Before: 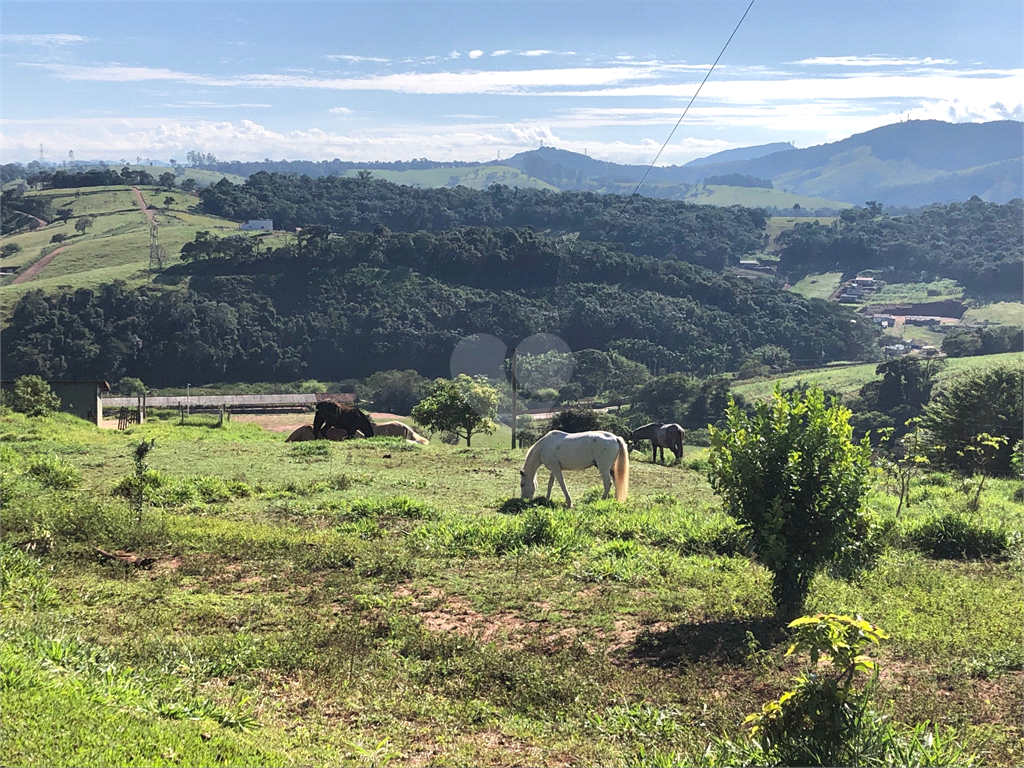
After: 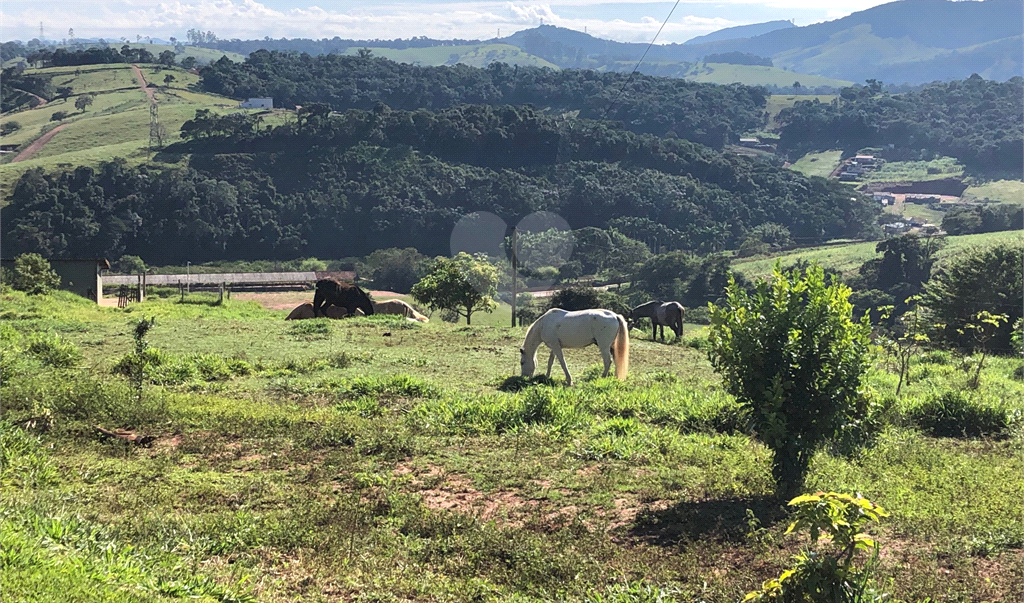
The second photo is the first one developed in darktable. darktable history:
crop and rotate: top 15.89%, bottom 5.505%
